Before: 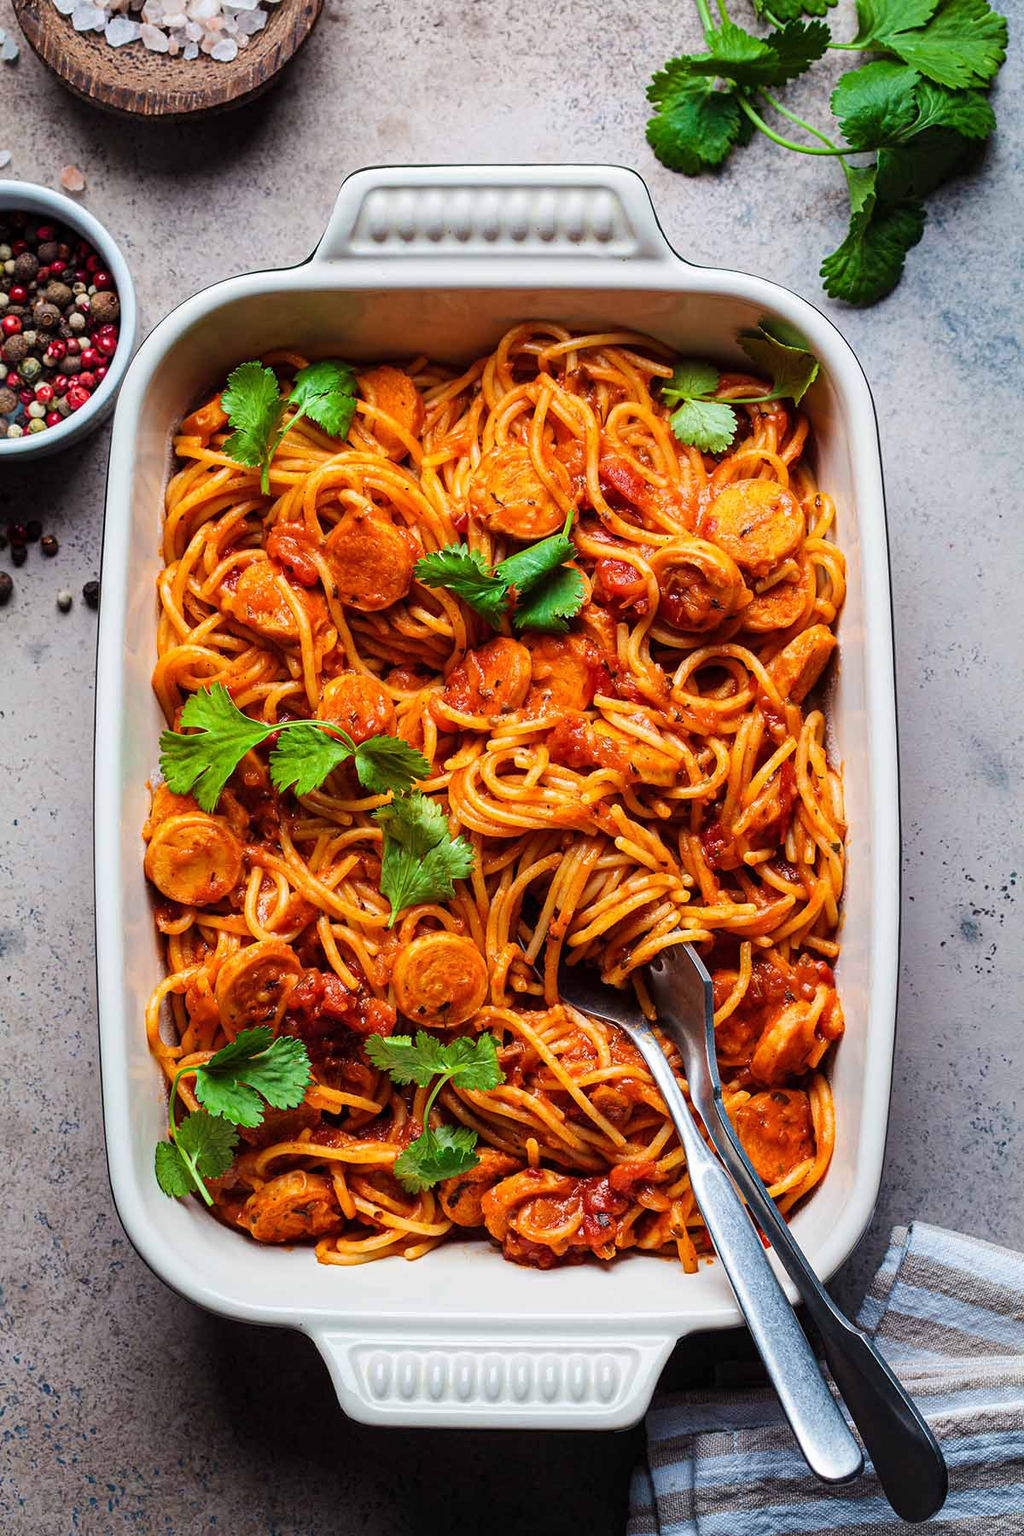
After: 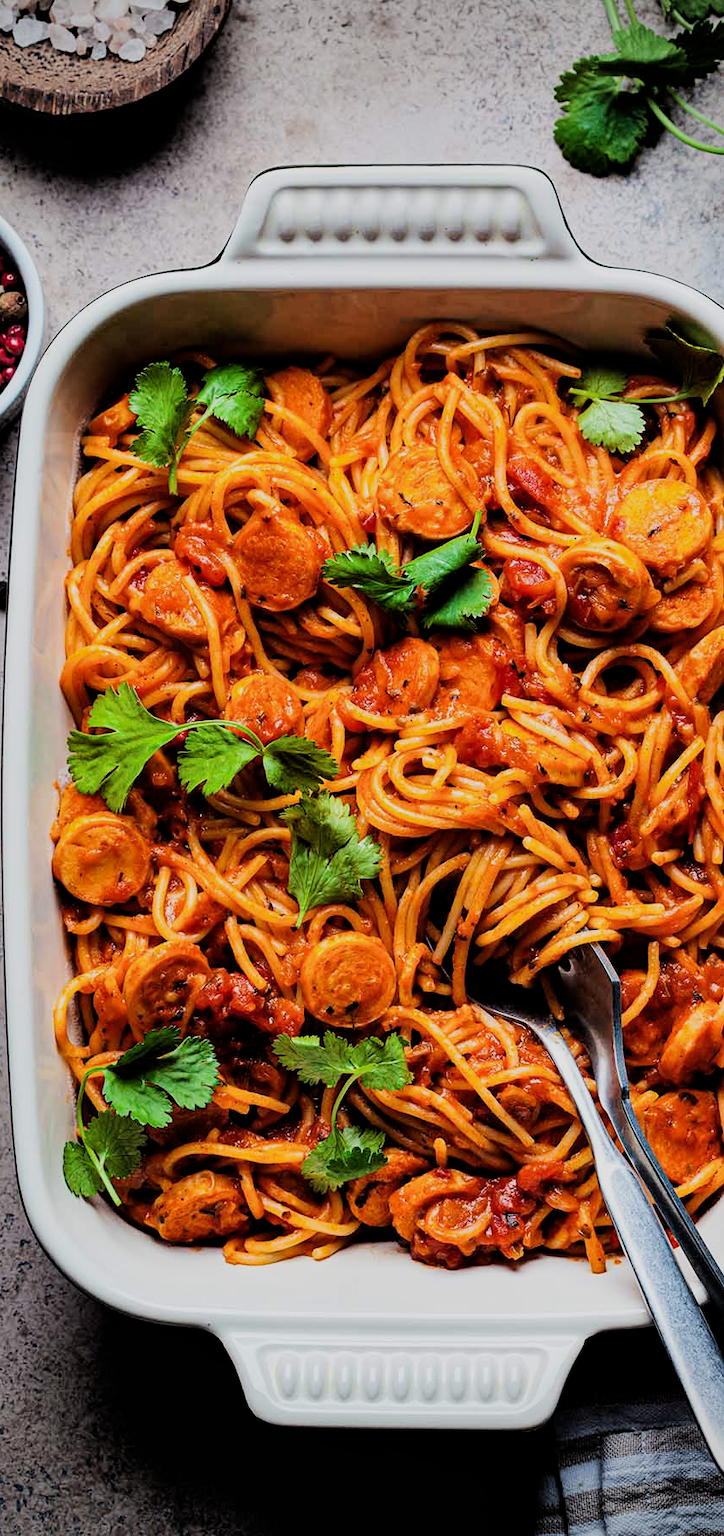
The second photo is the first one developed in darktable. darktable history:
shadows and highlights: shadows 43.71, white point adjustment -1.46, soften with gaussian
vignetting: on, module defaults
filmic rgb: black relative exposure -5 EV, hardness 2.88, contrast 1.3, highlights saturation mix -30%
crop and rotate: left 9.061%, right 20.142%
